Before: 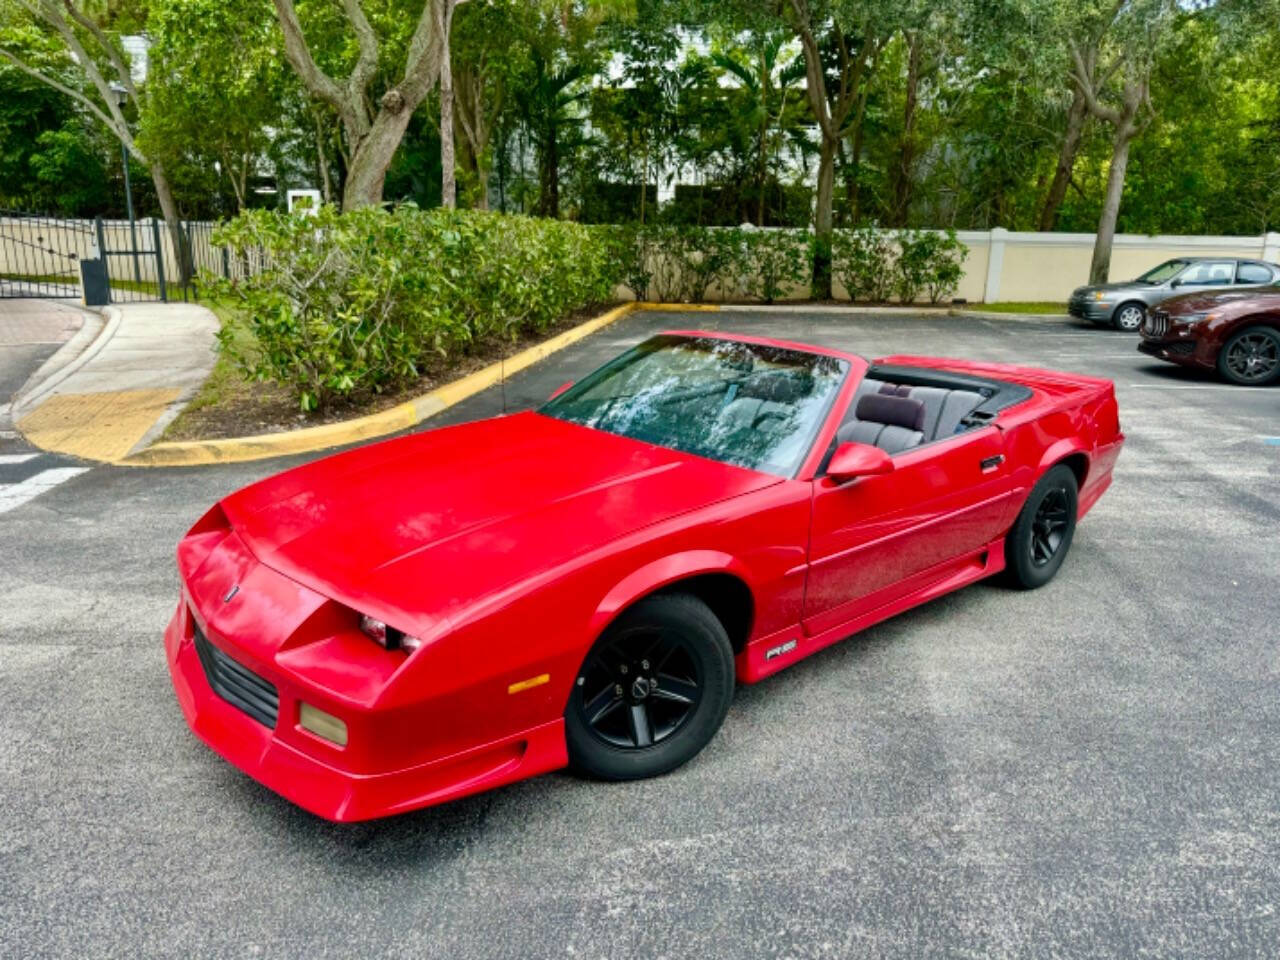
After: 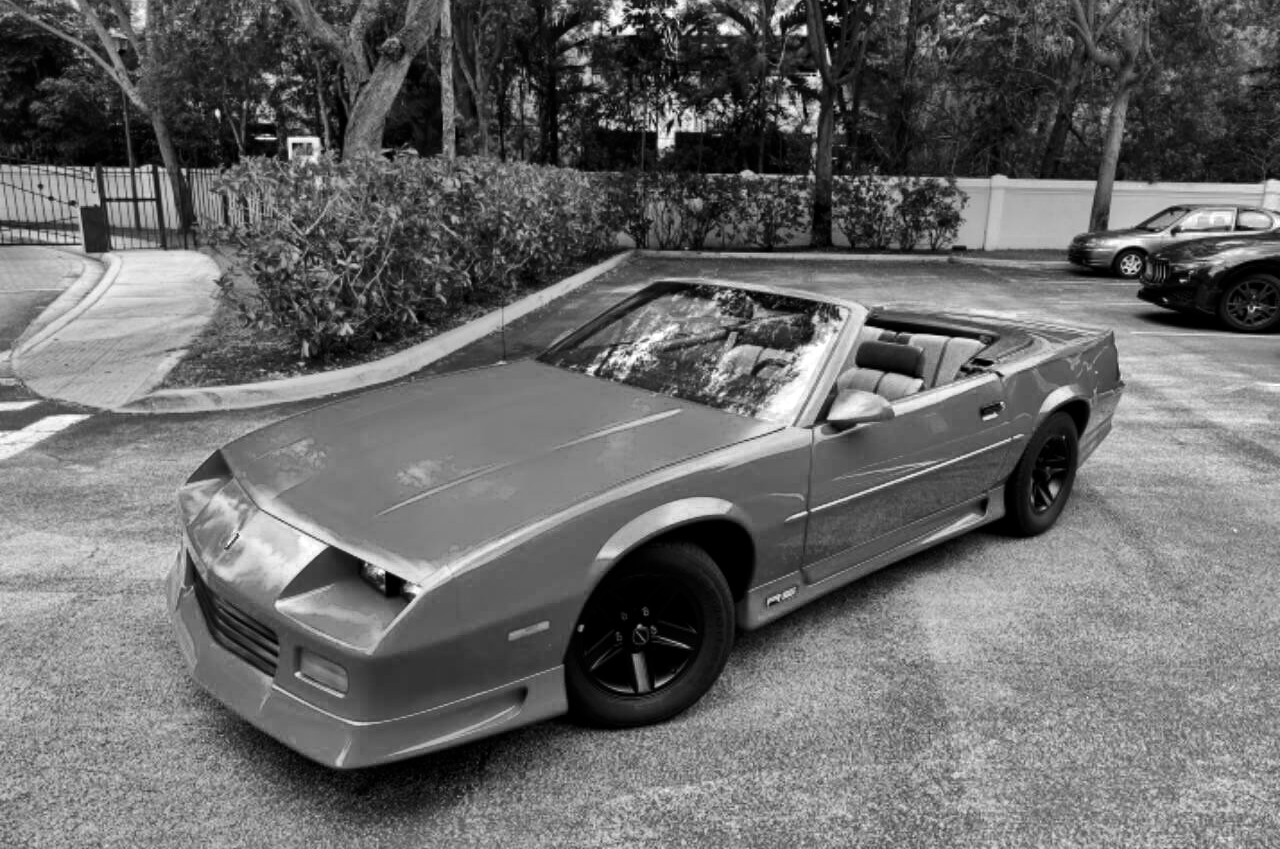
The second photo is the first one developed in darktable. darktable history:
contrast brightness saturation: contrast 0.218, brightness -0.186, saturation 0.233
color zones: curves: ch0 [(0, 0.613) (0.01, 0.613) (0.245, 0.448) (0.498, 0.529) (0.642, 0.665) (0.879, 0.777) (0.99, 0.613)]; ch1 [(0, 0) (0.143, 0) (0.286, 0) (0.429, 0) (0.571, 0) (0.714, 0) (0.857, 0)], mix 26.26%
crop and rotate: top 5.616%, bottom 5.869%
shadows and highlights: on, module defaults
